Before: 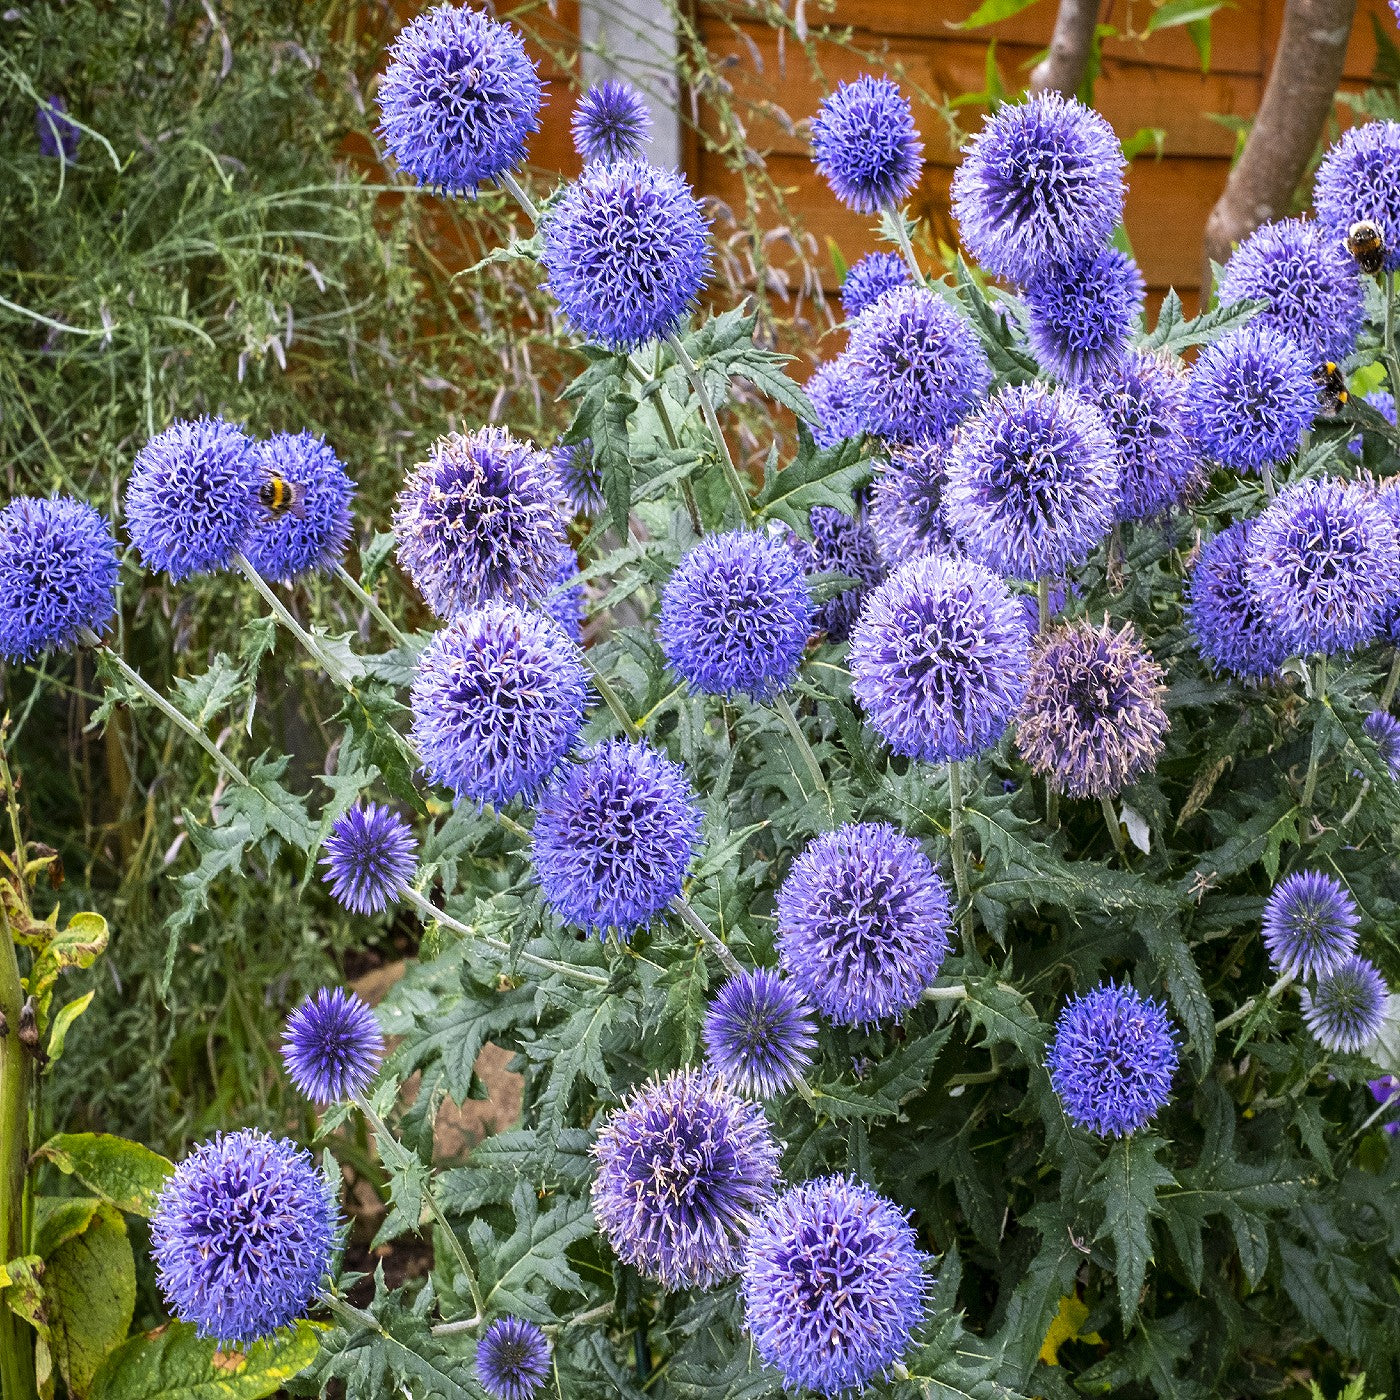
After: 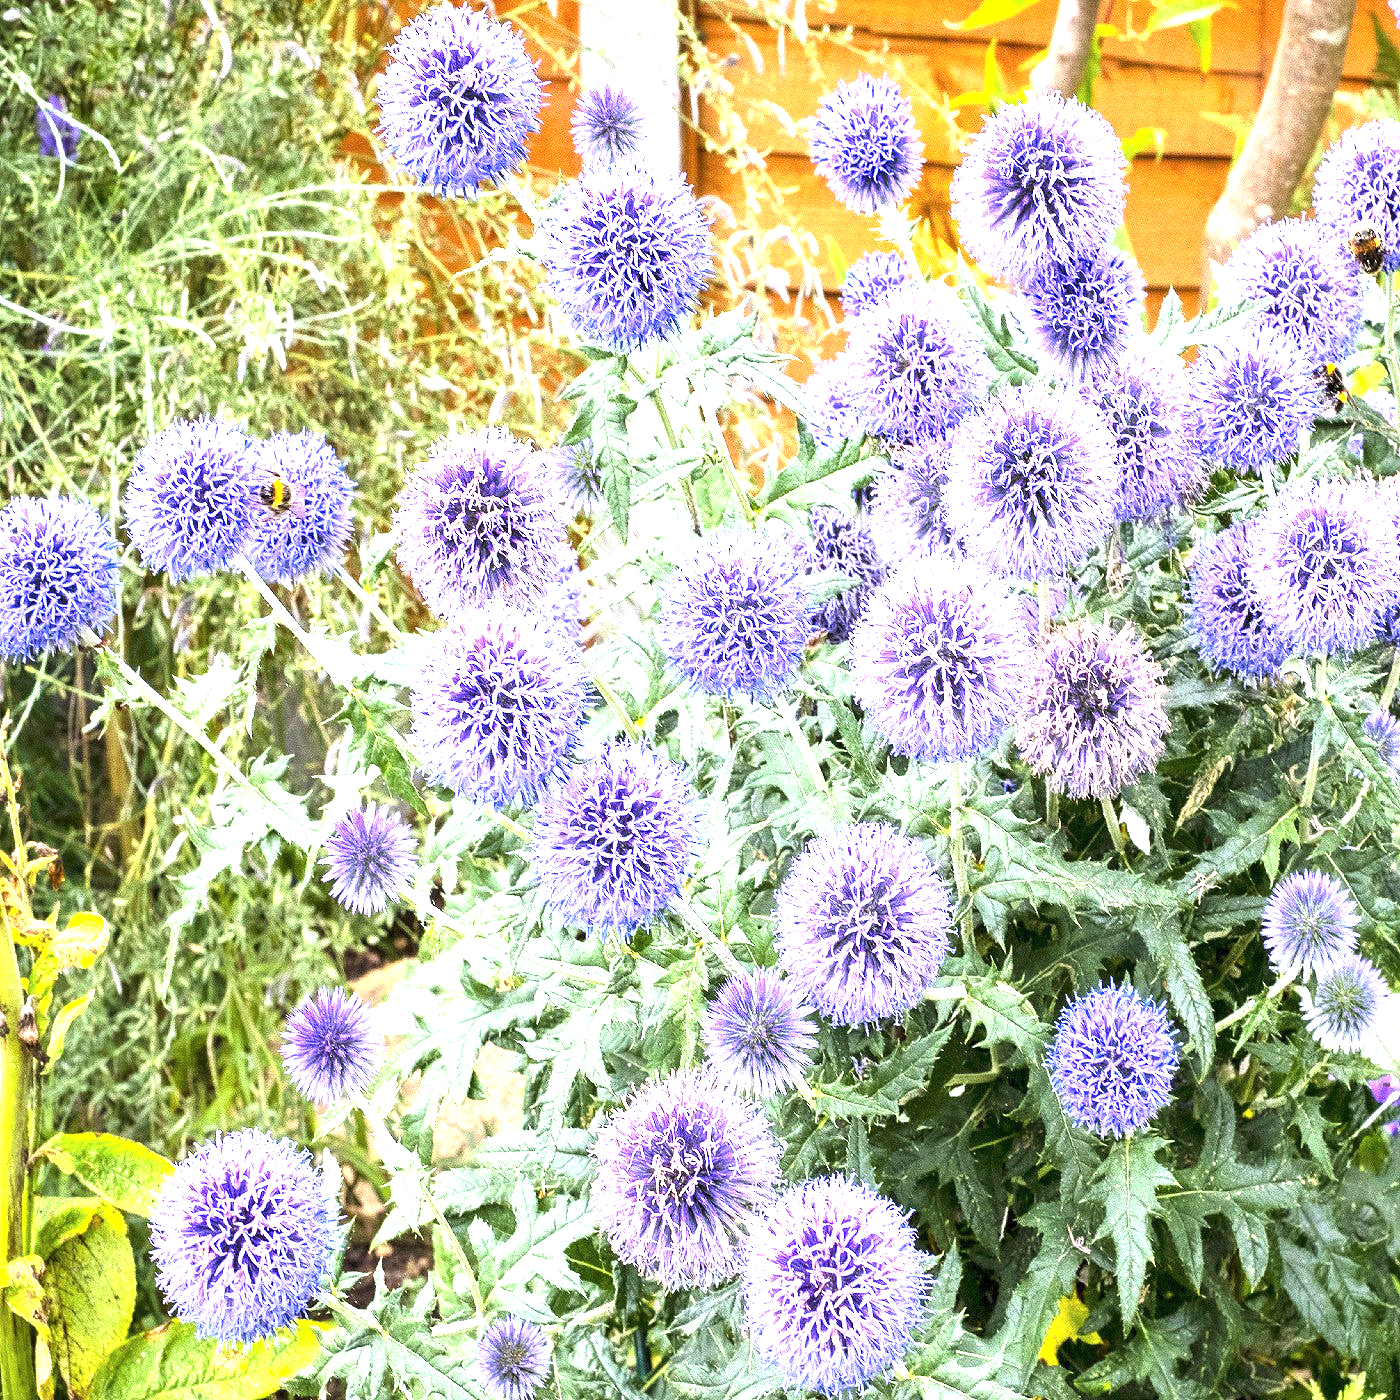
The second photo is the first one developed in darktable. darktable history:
levels: levels [0.016, 0.492, 0.969]
contrast brightness saturation: contrast 0.14
exposure: black level correction 0, exposure 2.327 EV, compensate exposure bias true, compensate highlight preservation false
